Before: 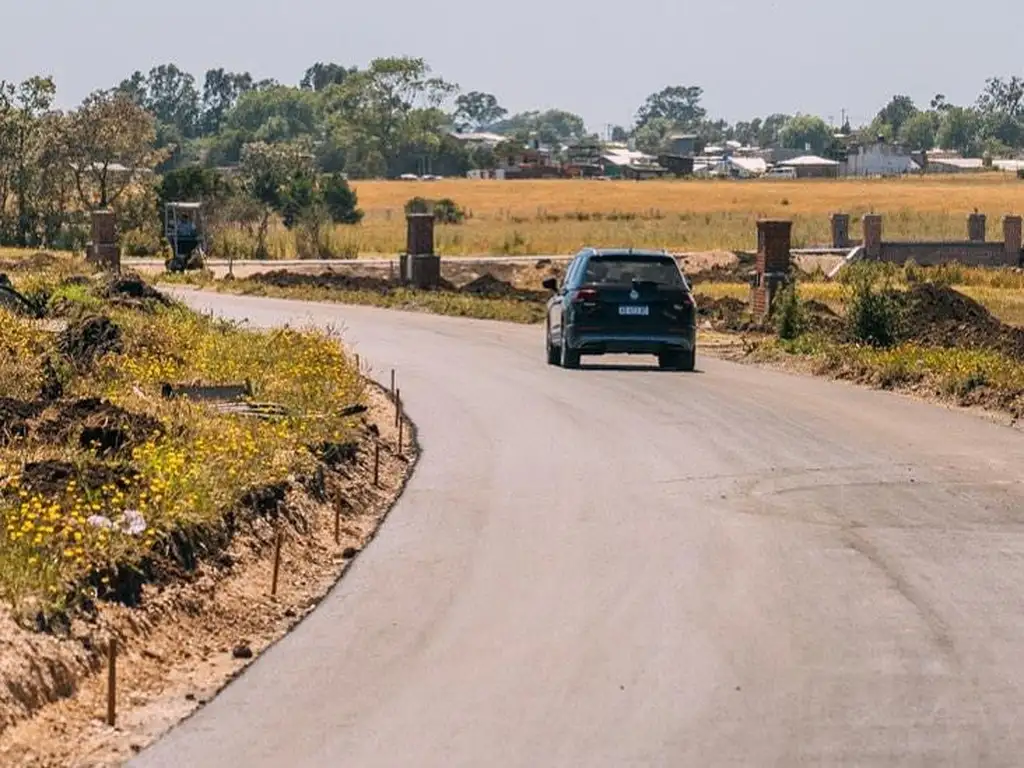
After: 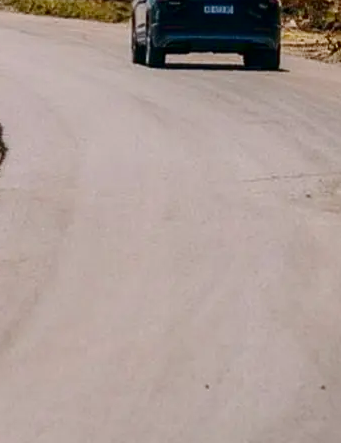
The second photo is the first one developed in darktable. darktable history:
crop: left 40.595%, top 39.269%, right 26.009%, bottom 2.981%
base curve: curves: ch0 [(0, 0) (0.262, 0.32) (0.722, 0.705) (1, 1)], preserve colors none
contrast brightness saturation: contrast 0.099, brightness -0.268, saturation 0.143
